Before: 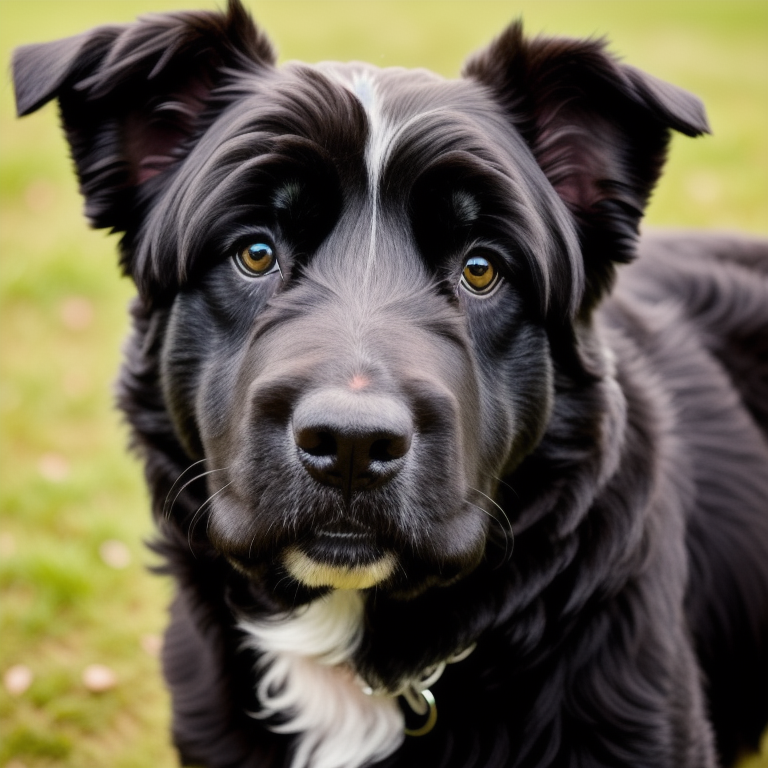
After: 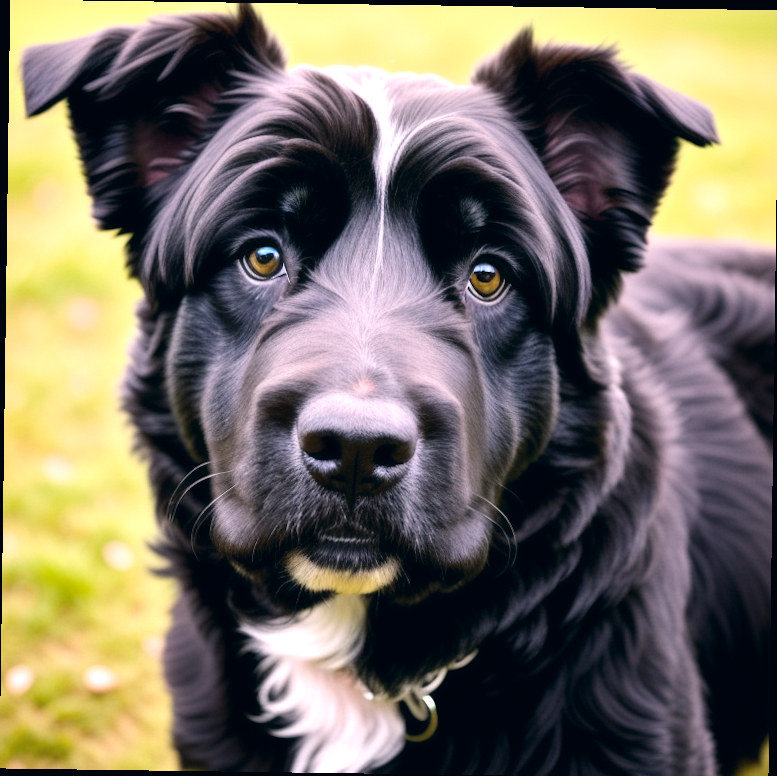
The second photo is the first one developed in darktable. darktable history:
white balance: red 1.004, blue 1.096
crop: top 0.05%, bottom 0.098%
exposure: exposure 0.6 EV, compensate highlight preservation false
rotate and perspective: rotation 0.8°, automatic cropping off
color correction: highlights a* 5.38, highlights b* 5.3, shadows a* -4.26, shadows b* -5.11
